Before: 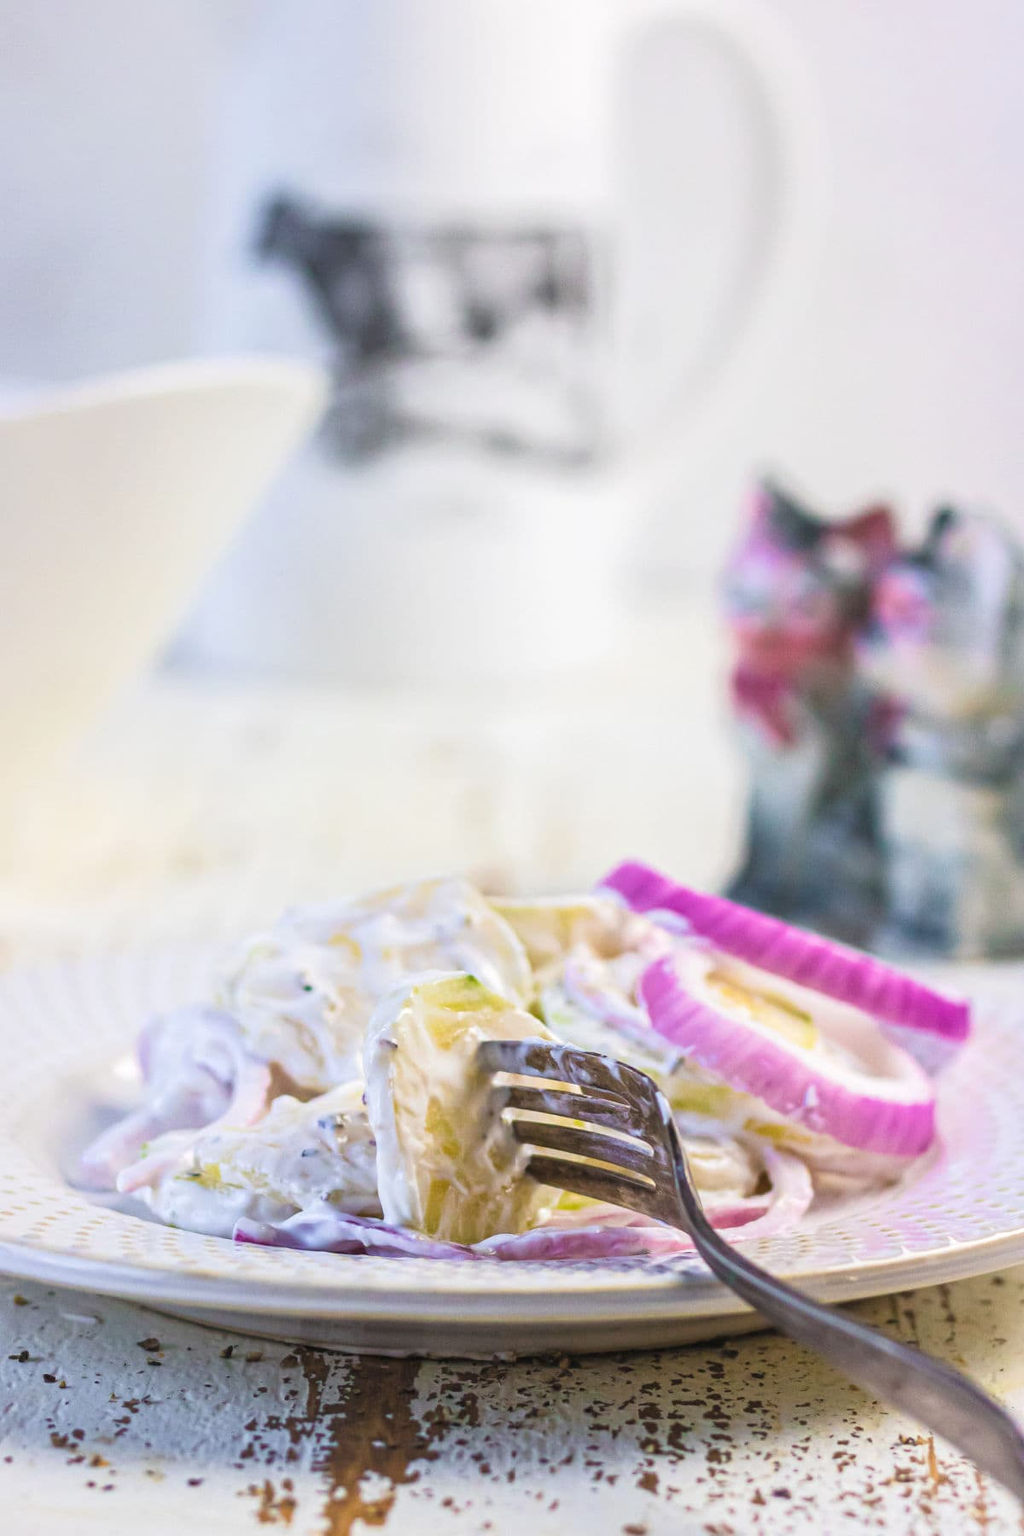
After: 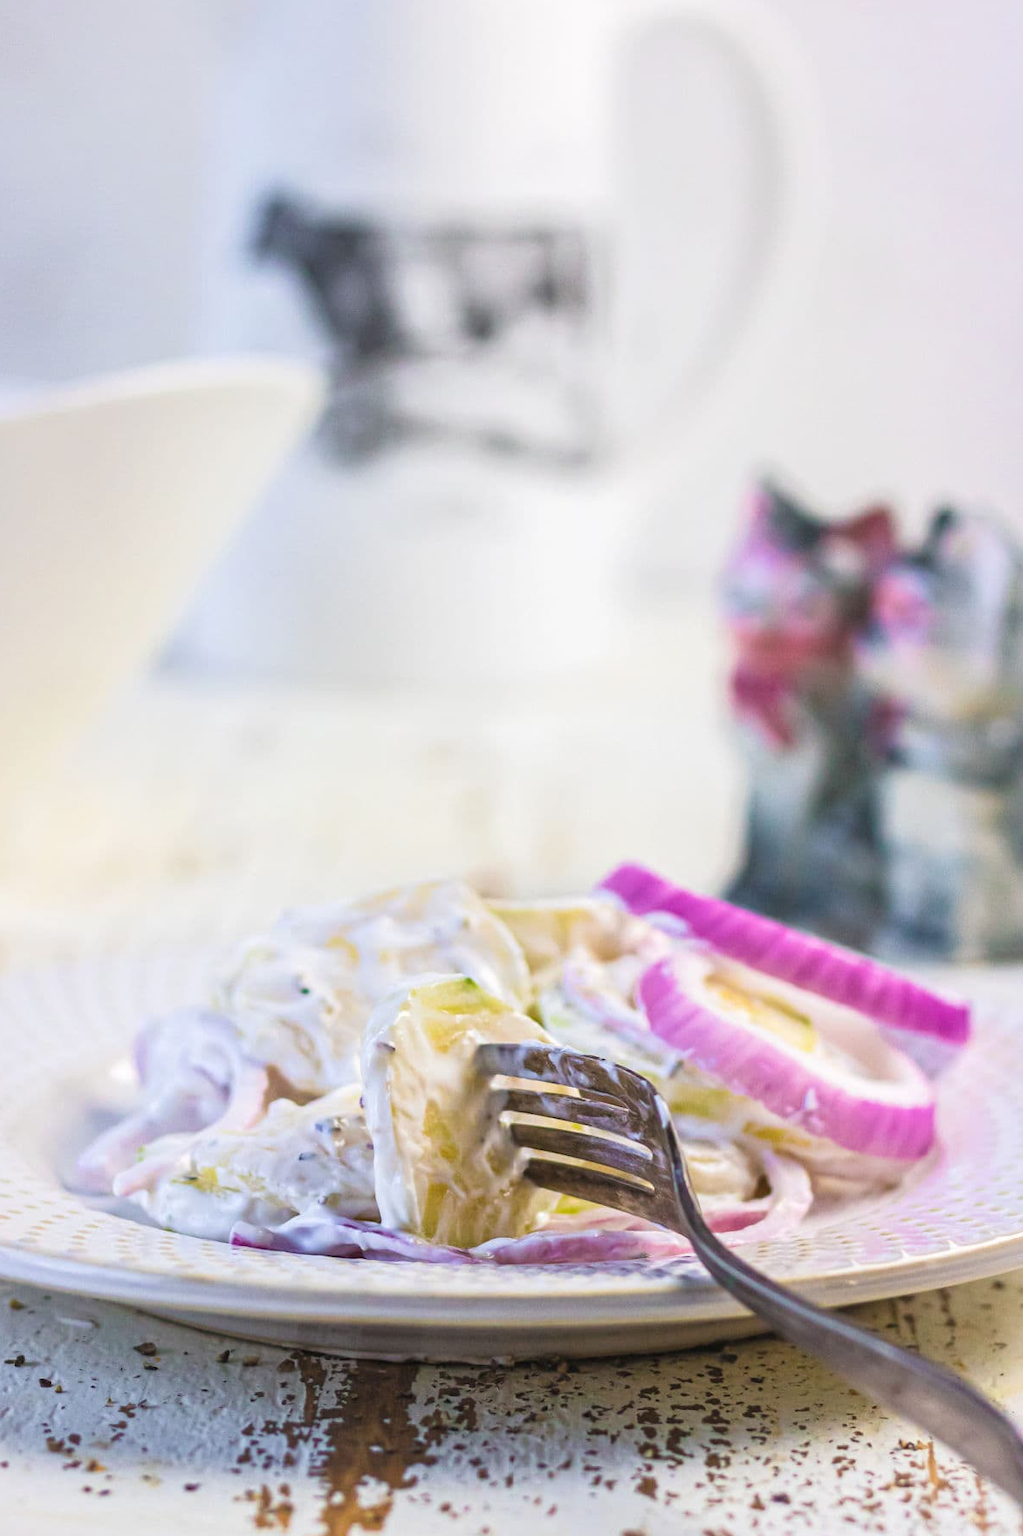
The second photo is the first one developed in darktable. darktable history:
crop and rotate: left 0.457%, top 0.142%, bottom 0.265%
